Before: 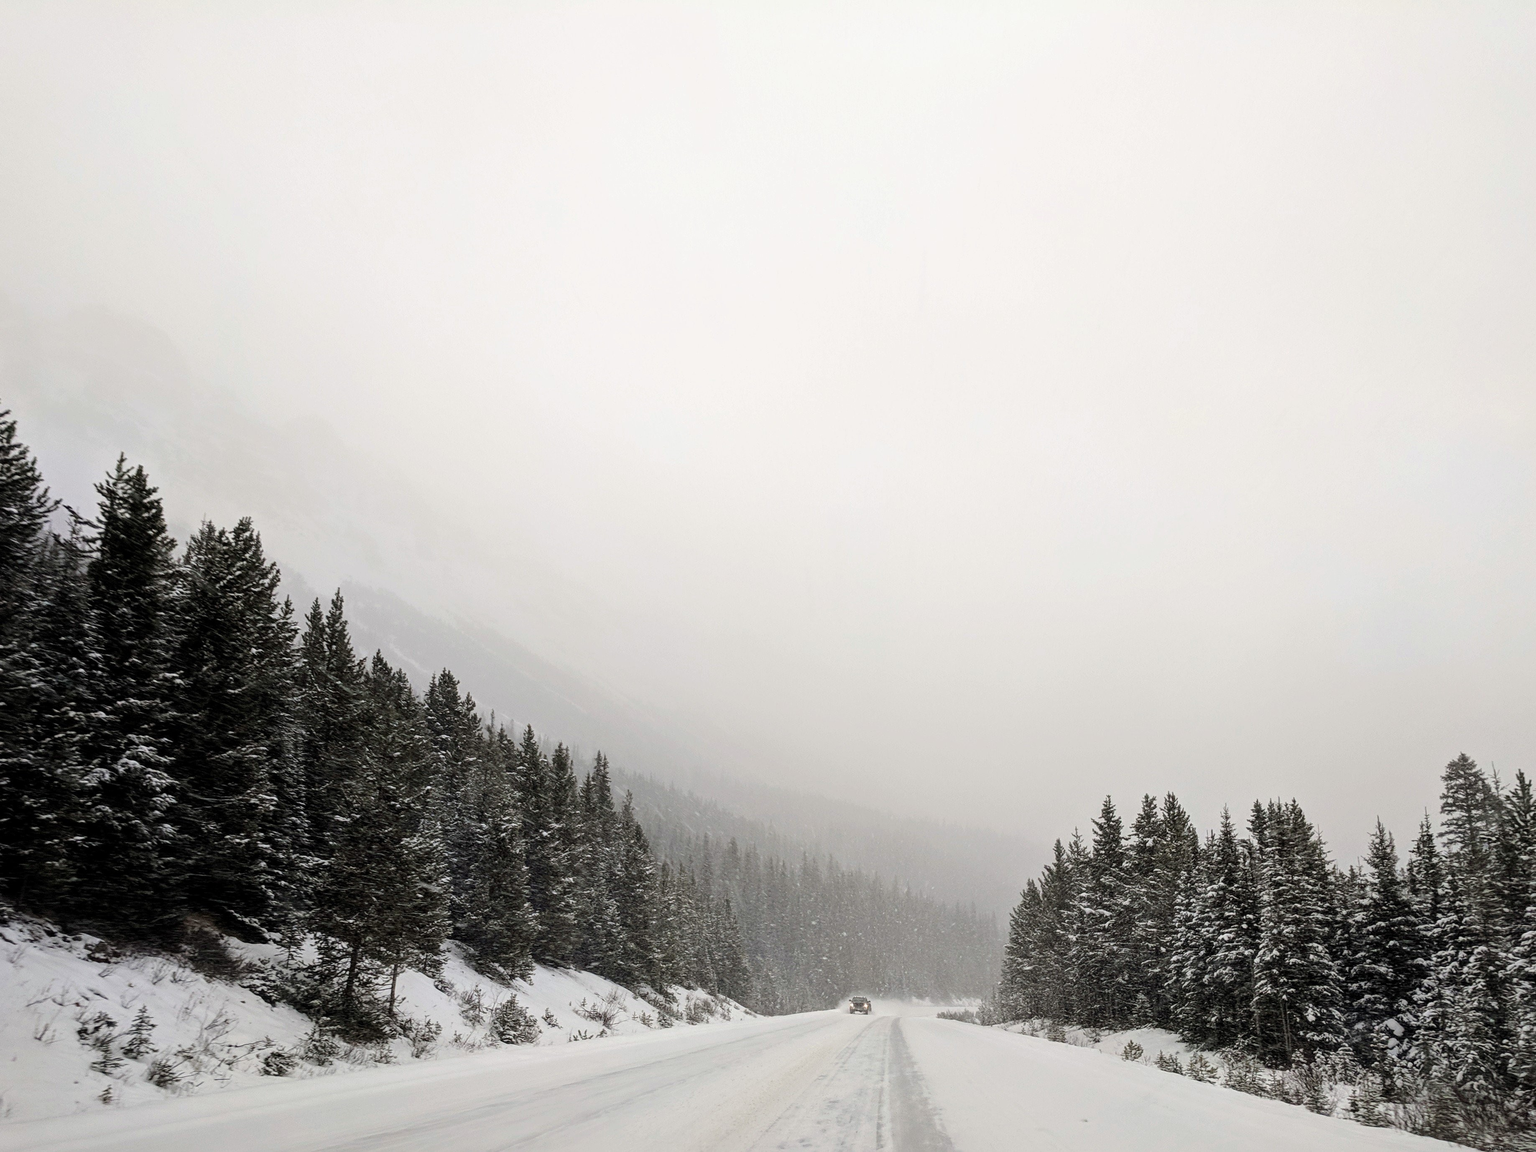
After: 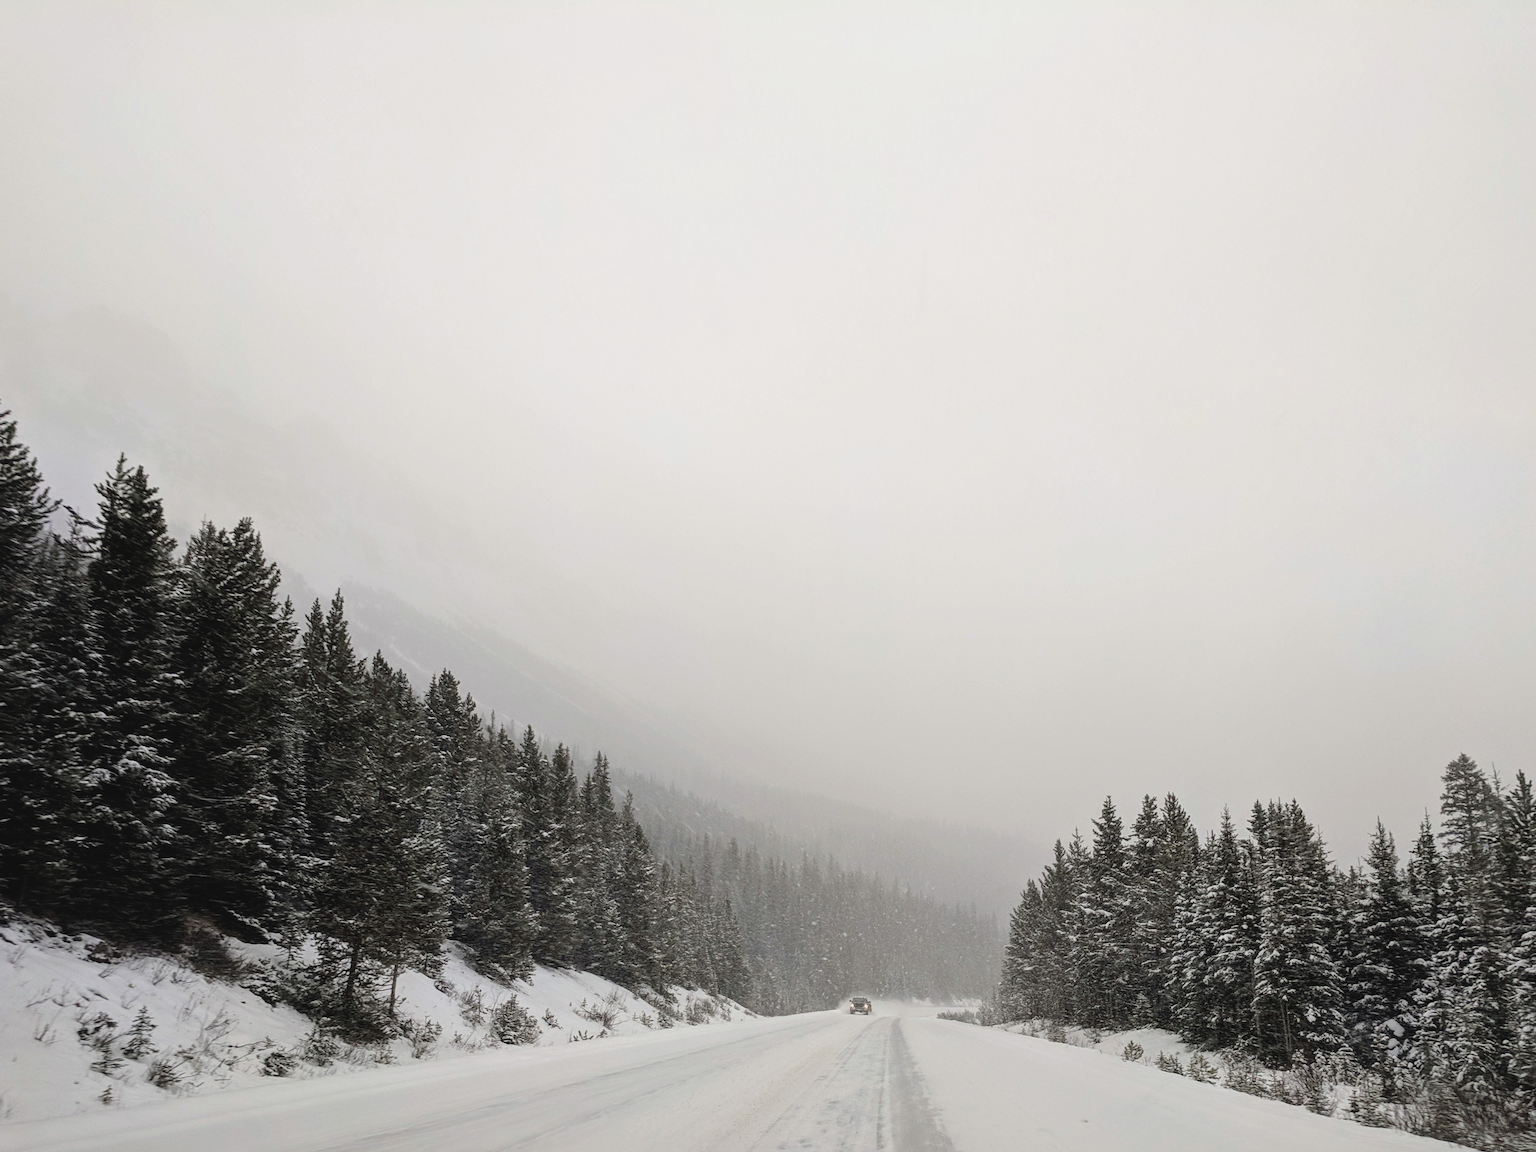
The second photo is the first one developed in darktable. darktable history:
contrast brightness saturation: contrast -0.095, saturation -0.09
